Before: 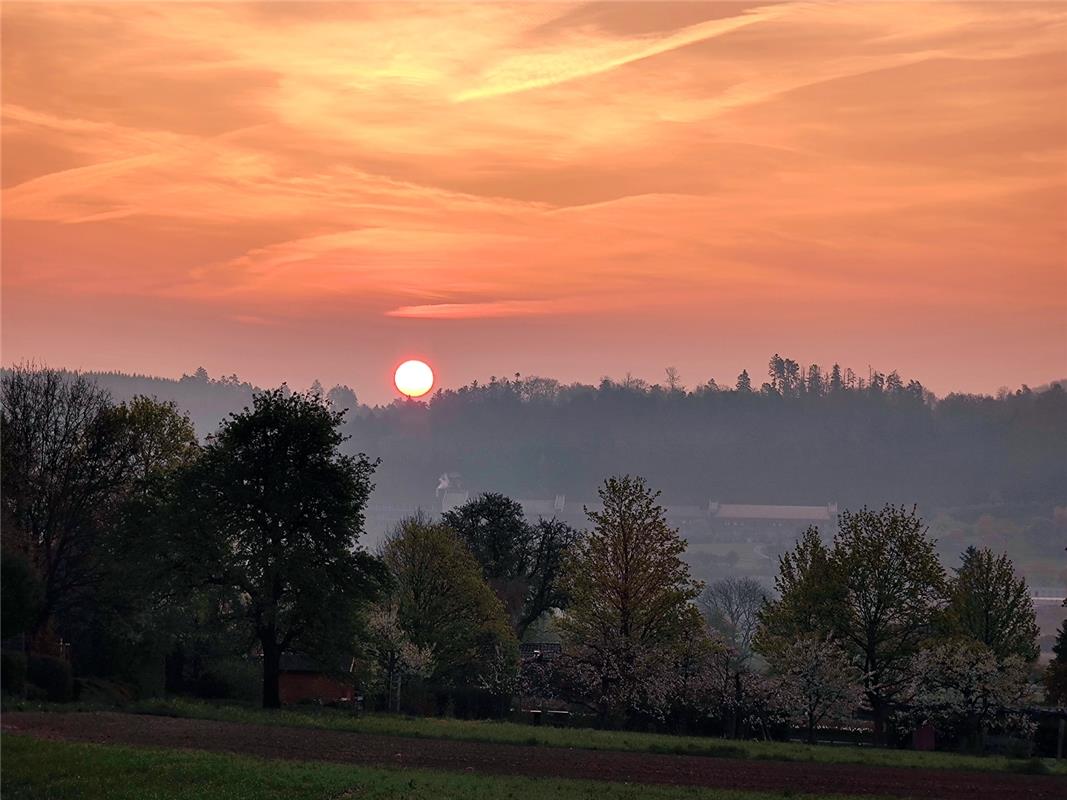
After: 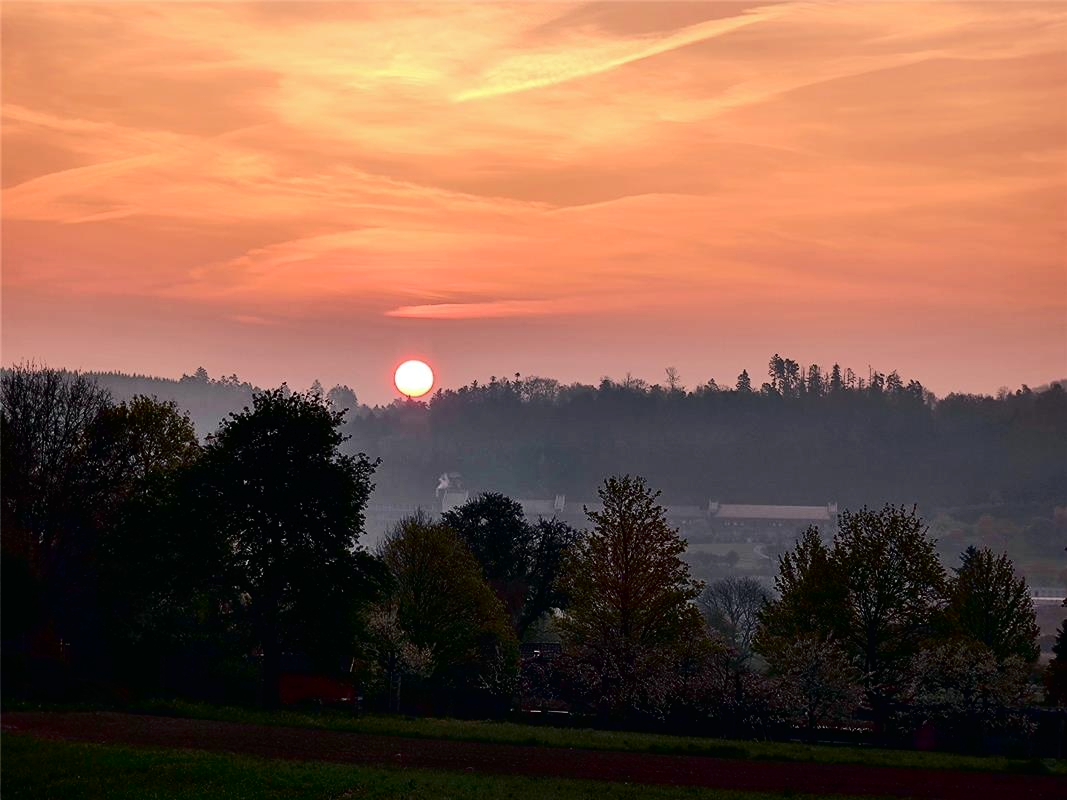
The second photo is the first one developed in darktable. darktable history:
tone equalizer: edges refinement/feathering 500, mask exposure compensation -1.57 EV, preserve details no
tone curve: curves: ch0 [(0, 0) (0.003, 0.007) (0.011, 0.008) (0.025, 0.007) (0.044, 0.009) (0.069, 0.012) (0.1, 0.02) (0.136, 0.035) (0.177, 0.06) (0.224, 0.104) (0.277, 0.16) (0.335, 0.228) (0.399, 0.308) (0.468, 0.418) (0.543, 0.525) (0.623, 0.635) (0.709, 0.723) (0.801, 0.802) (0.898, 0.889) (1, 1)], color space Lab, independent channels, preserve colors none
